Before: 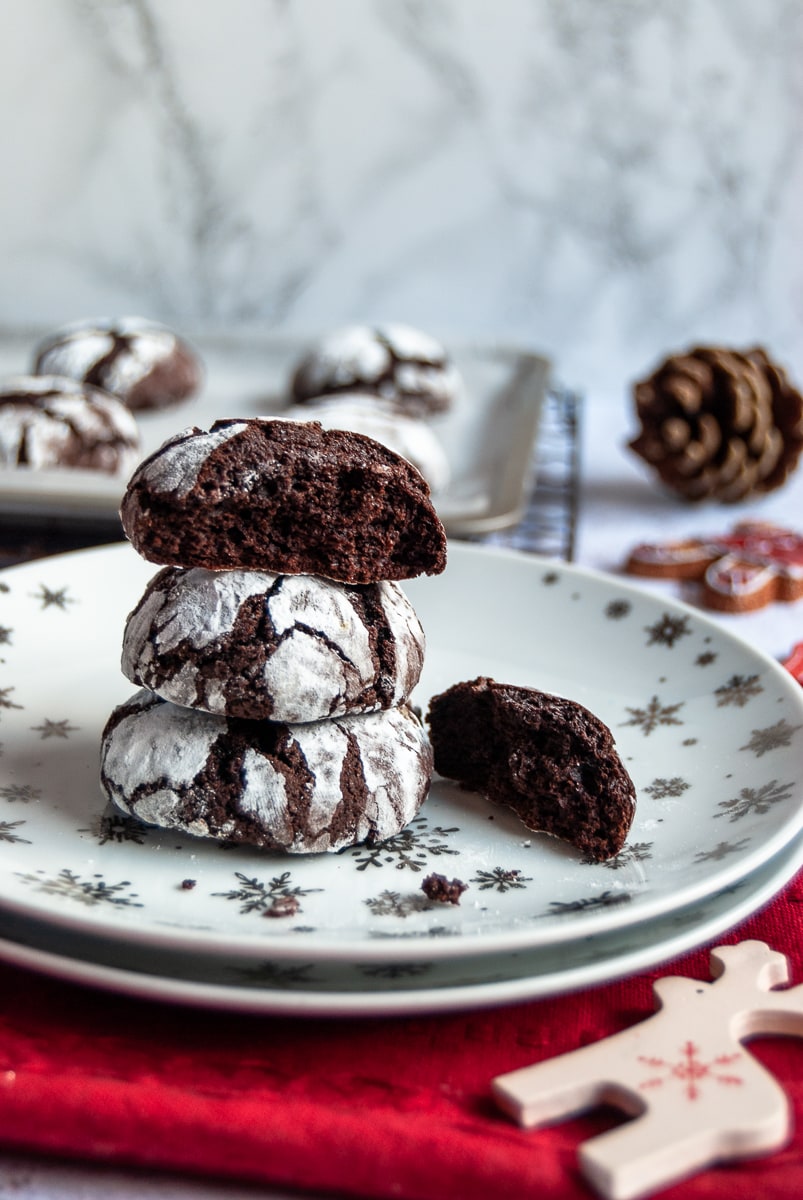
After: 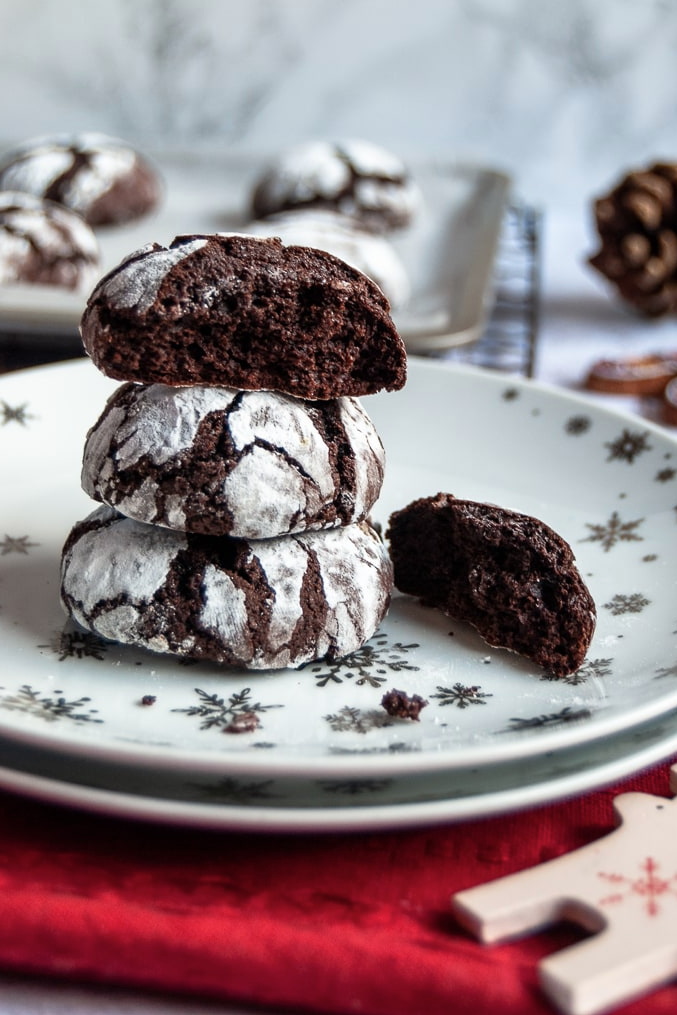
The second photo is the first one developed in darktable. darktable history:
contrast brightness saturation: contrast 0.015, saturation -0.059
crop and rotate: left 4.989%, top 15.38%, right 10.669%
